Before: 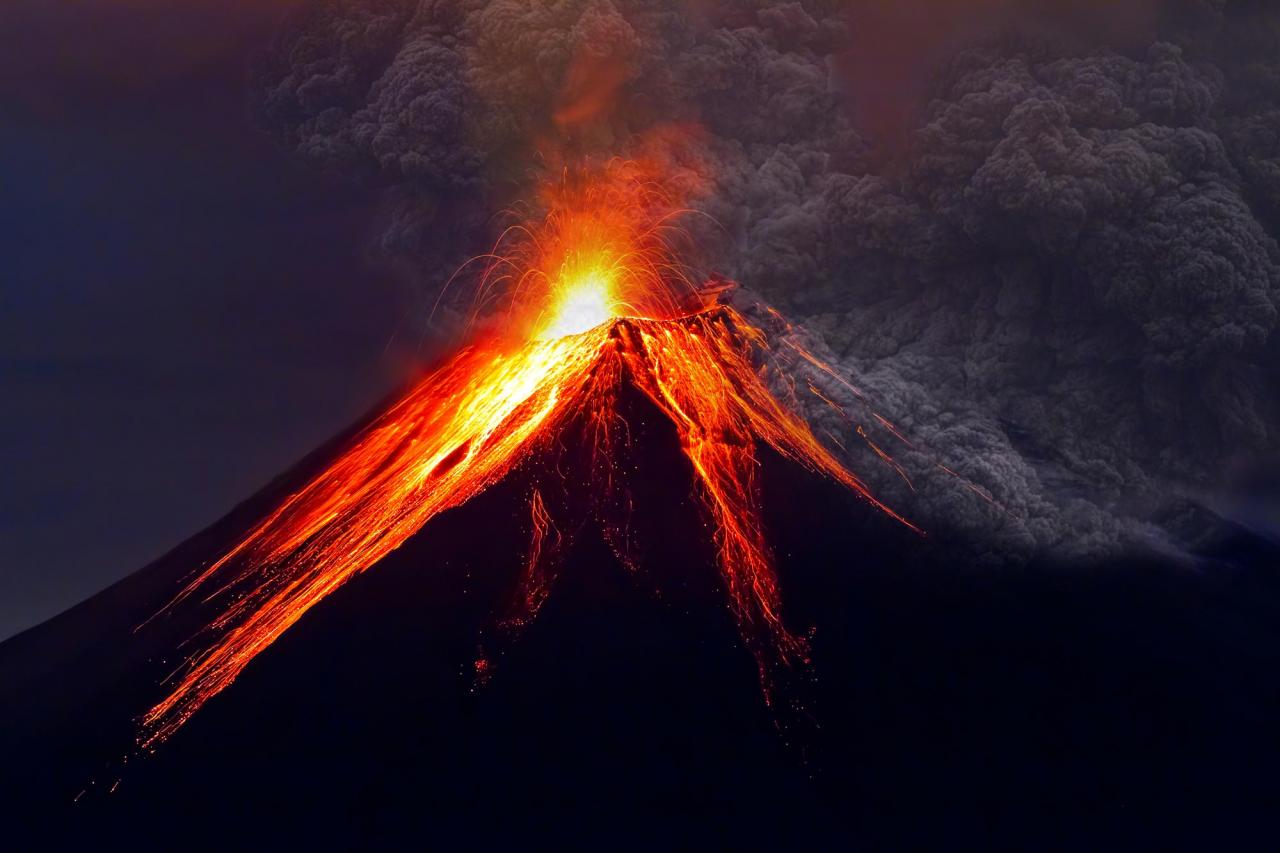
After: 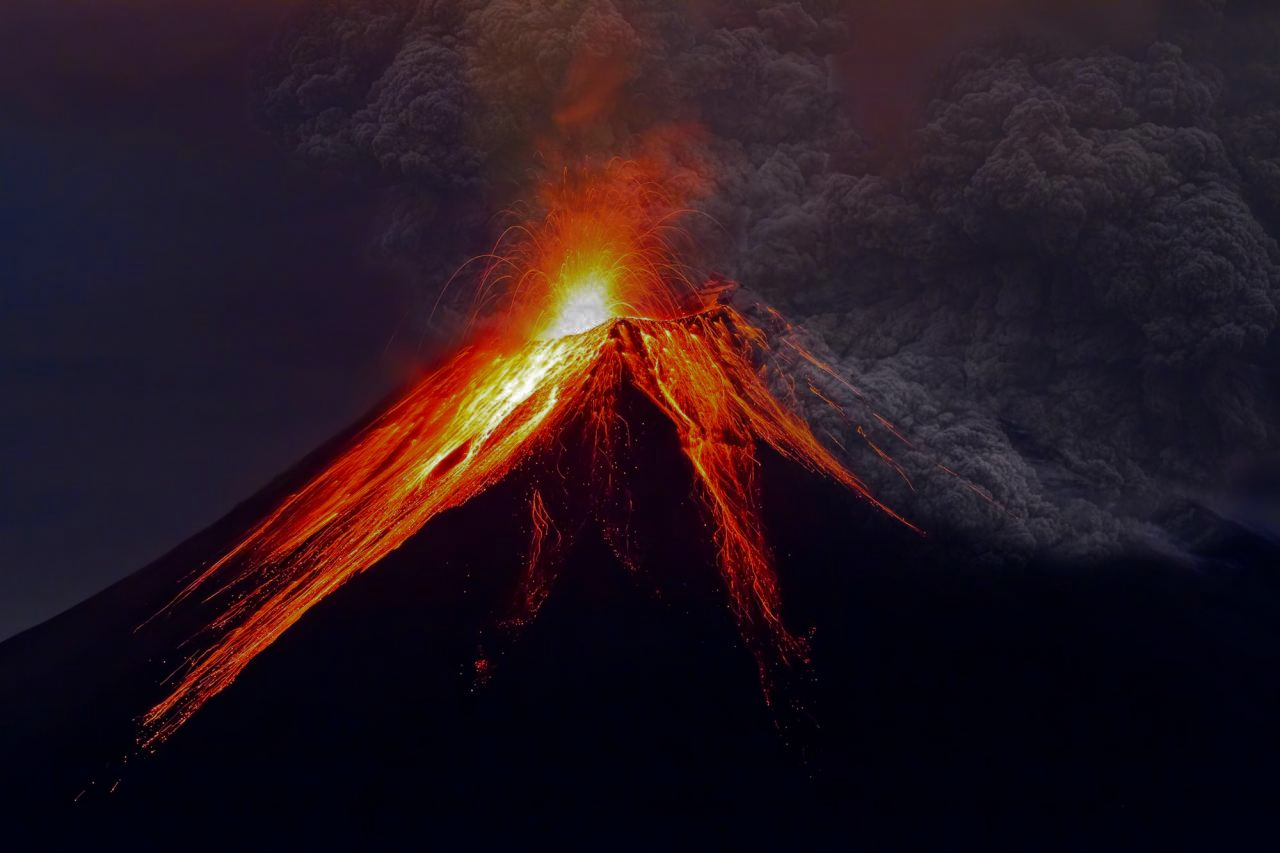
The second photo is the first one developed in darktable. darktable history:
base curve: curves: ch0 [(0, 0) (0.826, 0.587) (1, 1)], preserve colors average RGB
